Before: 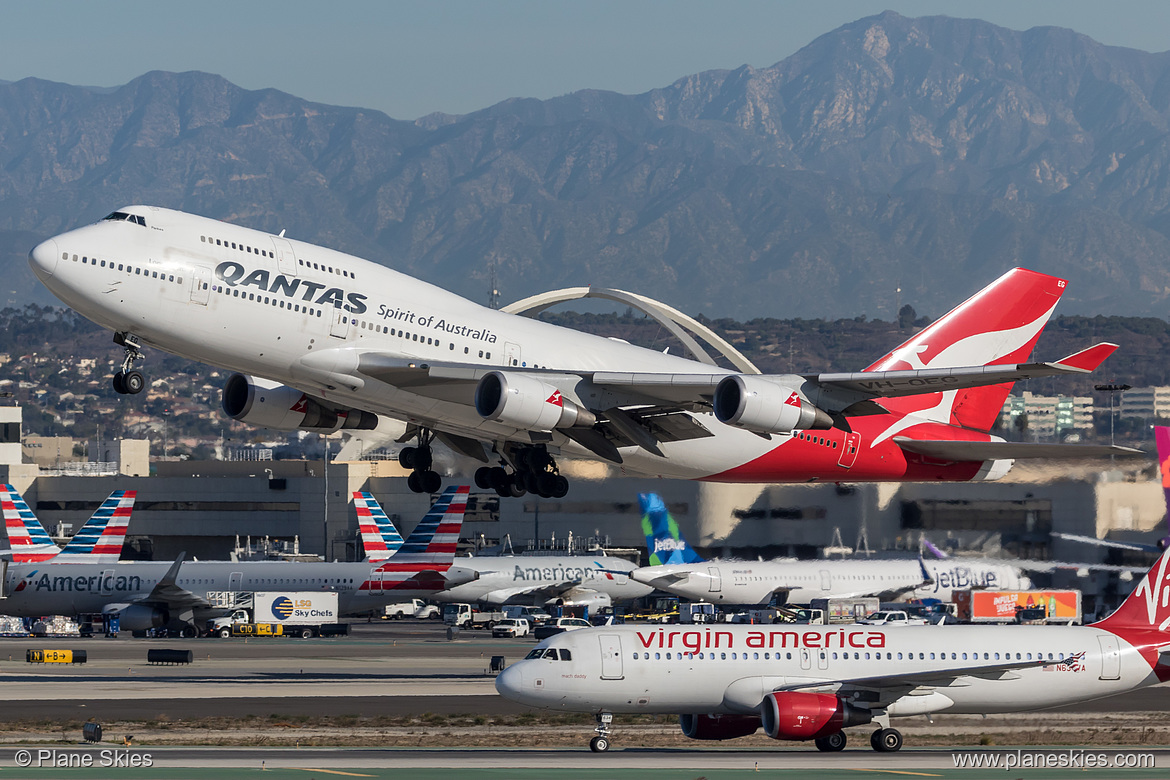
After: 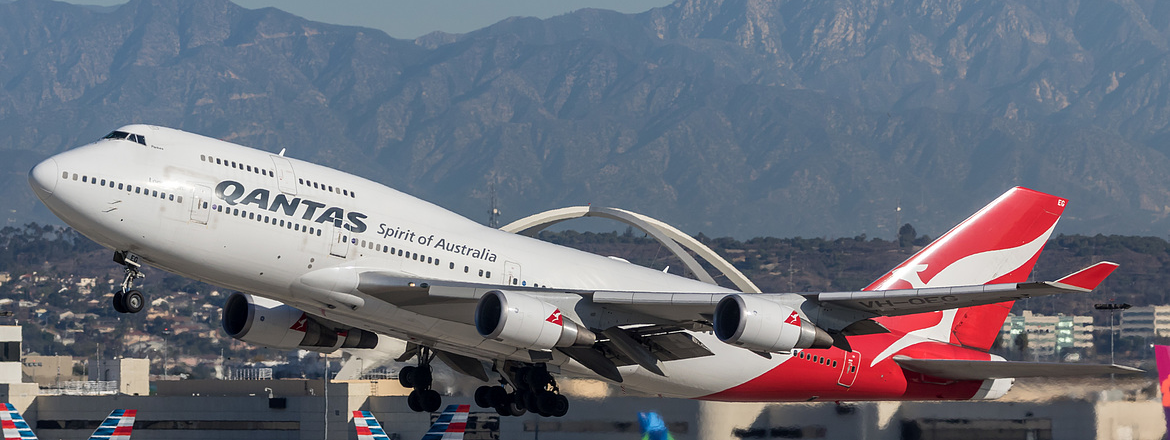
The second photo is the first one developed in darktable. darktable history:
crop and rotate: top 10.459%, bottom 33.062%
